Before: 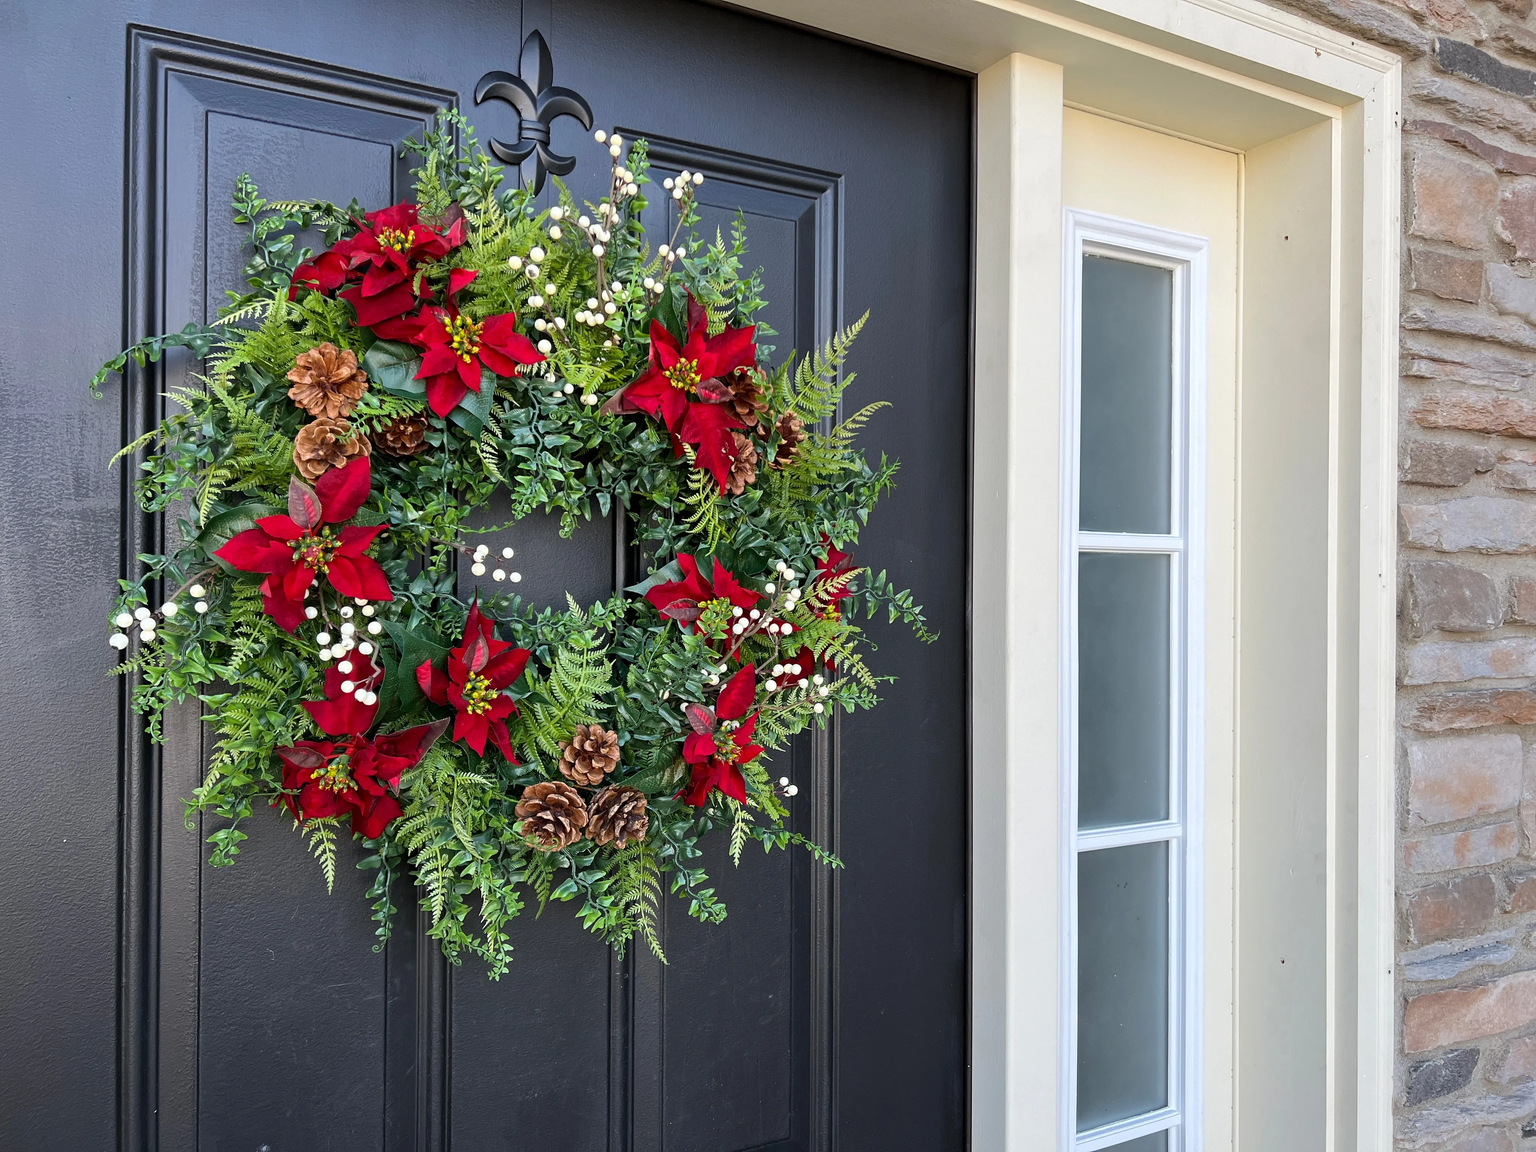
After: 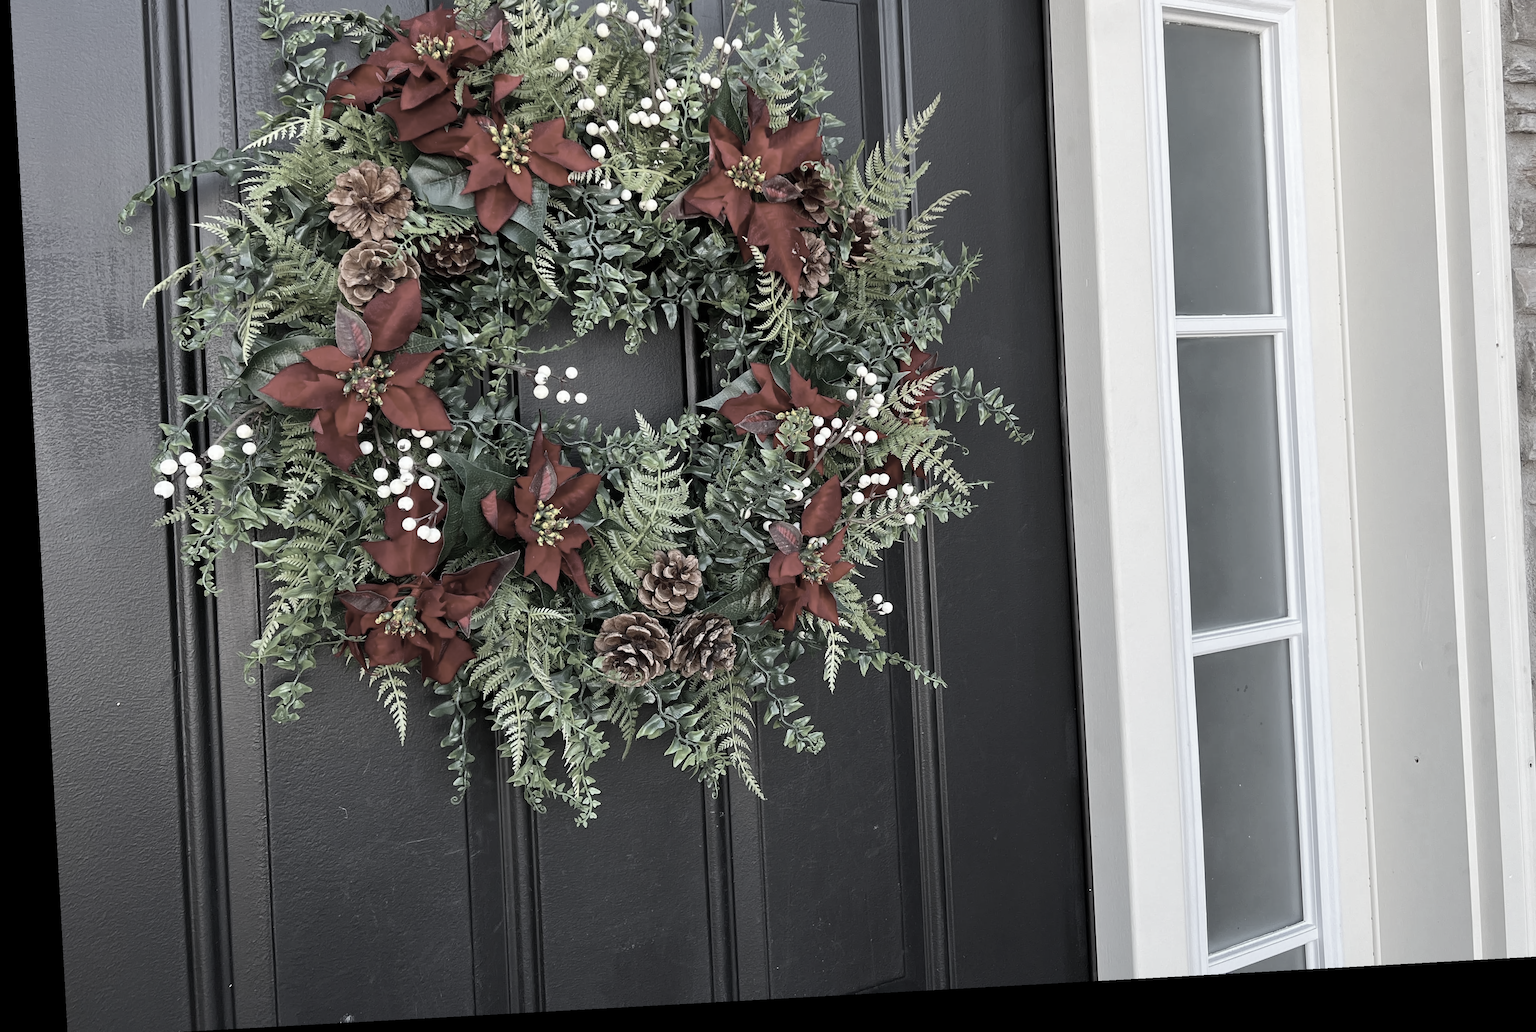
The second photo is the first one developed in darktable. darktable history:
color correction: saturation 0.3
rotate and perspective: rotation -3.18°, automatic cropping off
crop: top 20.916%, right 9.437%, bottom 0.316%
